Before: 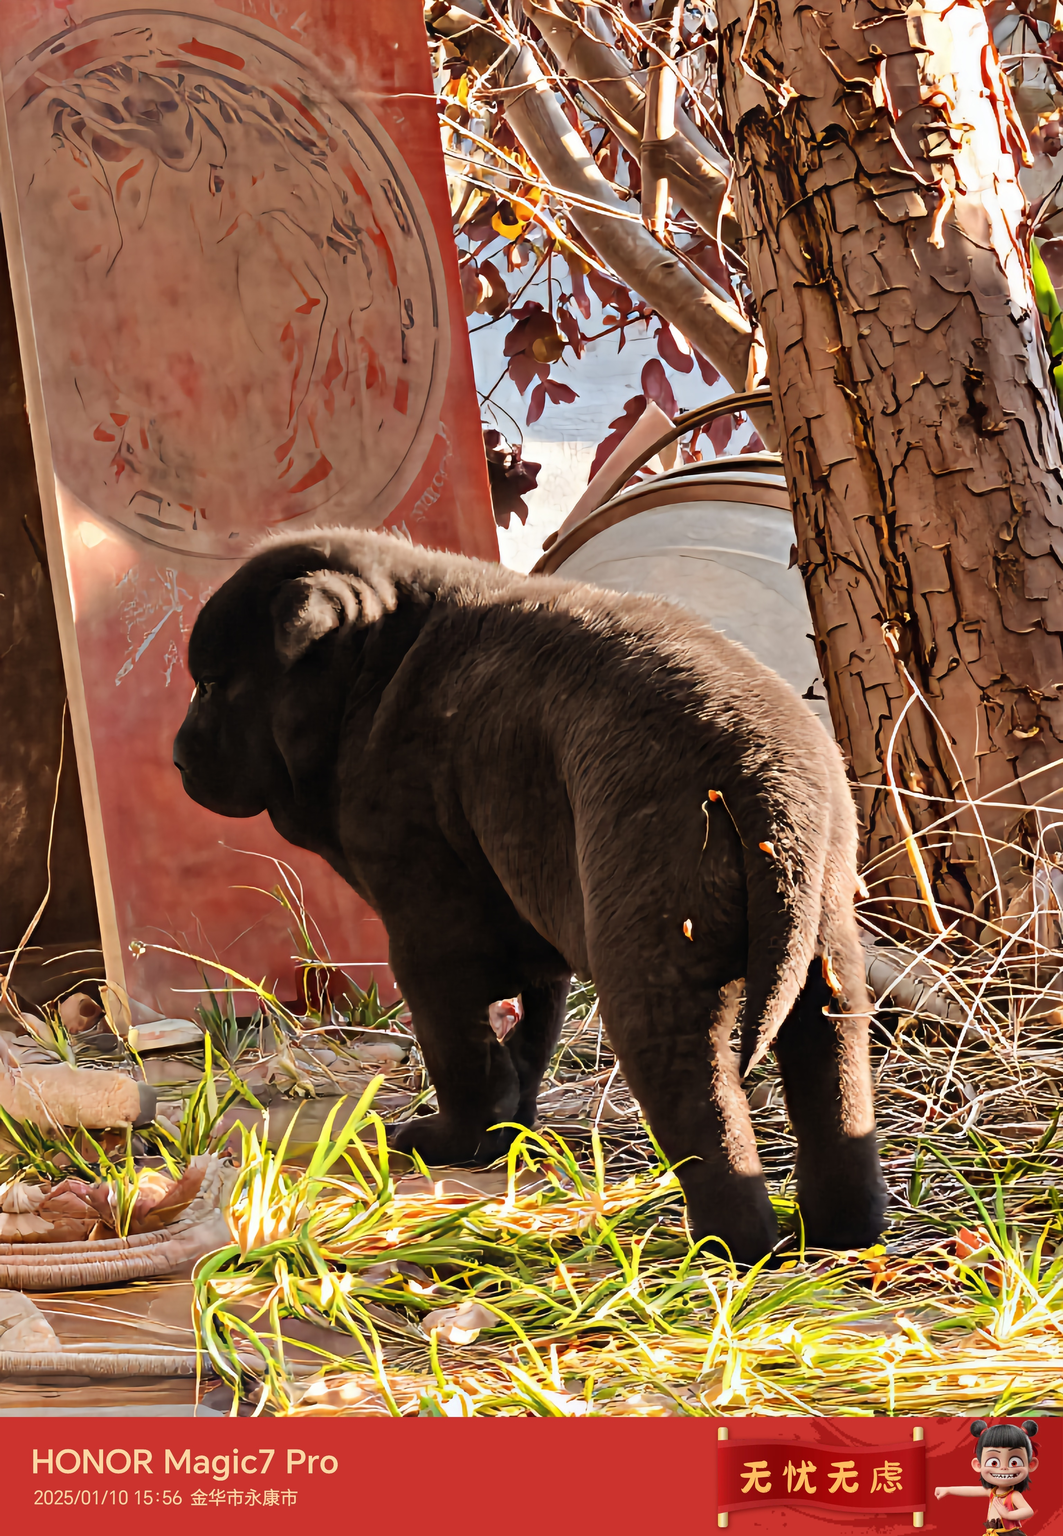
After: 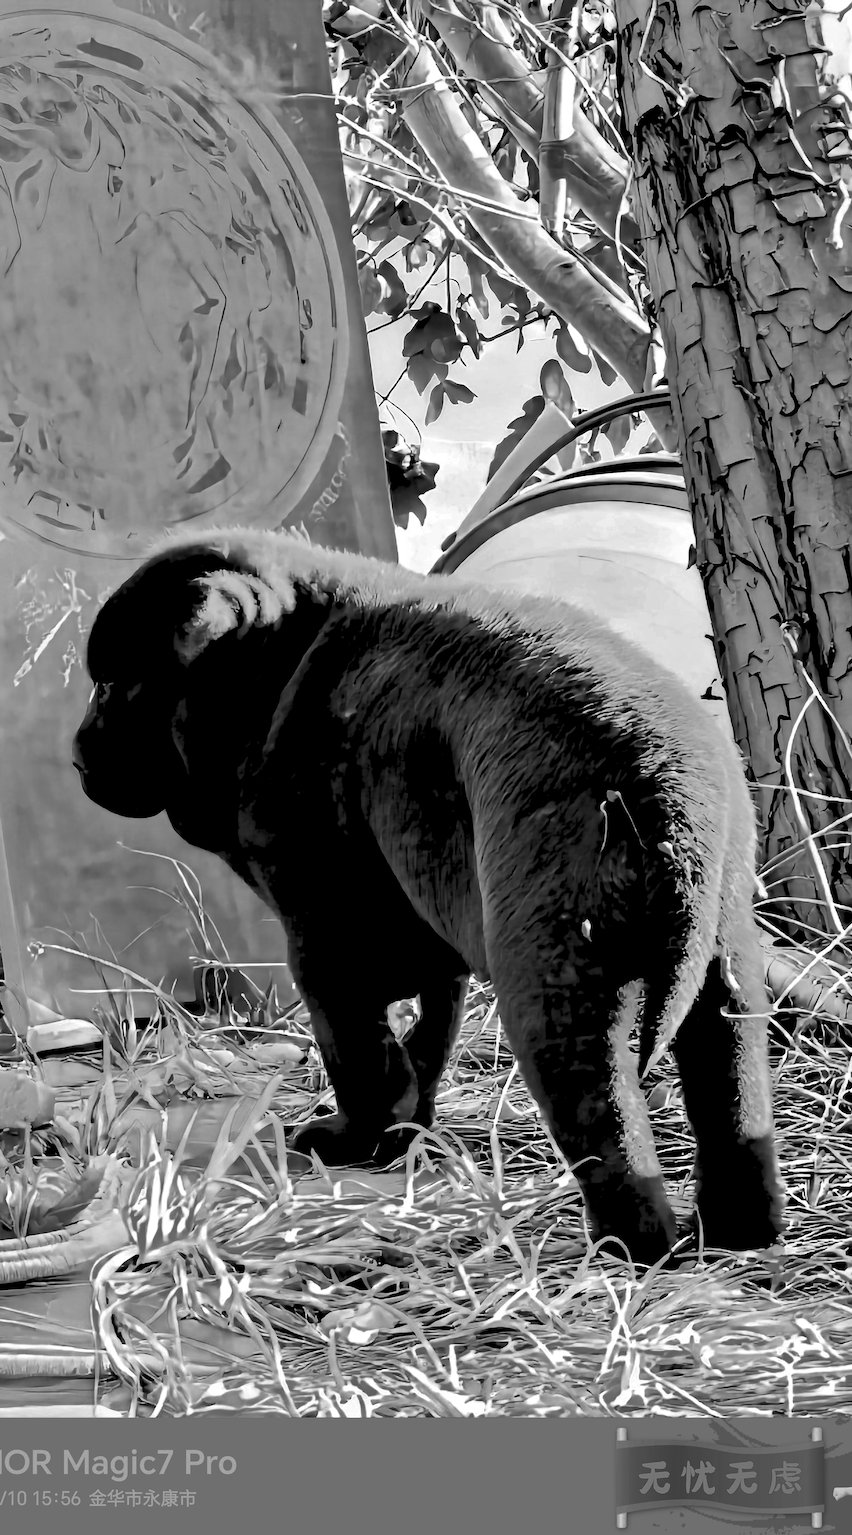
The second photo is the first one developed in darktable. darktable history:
base curve: curves: ch0 [(0.017, 0) (0.425, 0.441) (0.844, 0.933) (1, 1)]
color zones: curves: ch0 [(0.002, 0.429) (0.121, 0.212) (0.198, 0.113) (0.276, 0.344) (0.331, 0.541) (0.41, 0.56) (0.482, 0.289) (0.619, 0.227) (0.721, 0.18) (0.821, 0.435) (0.928, 0.555) (1, 0.587)]; ch1 [(0, 0) (0.143, 0) (0.286, 0) (0.429, 0) (0.571, 0) (0.714, 0) (0.857, 0)]
crop and rotate: left 9.585%, right 10.187%
exposure: exposure 0.603 EV, compensate highlight preservation false
contrast brightness saturation: contrast 0.43, brightness 0.552, saturation -0.198
